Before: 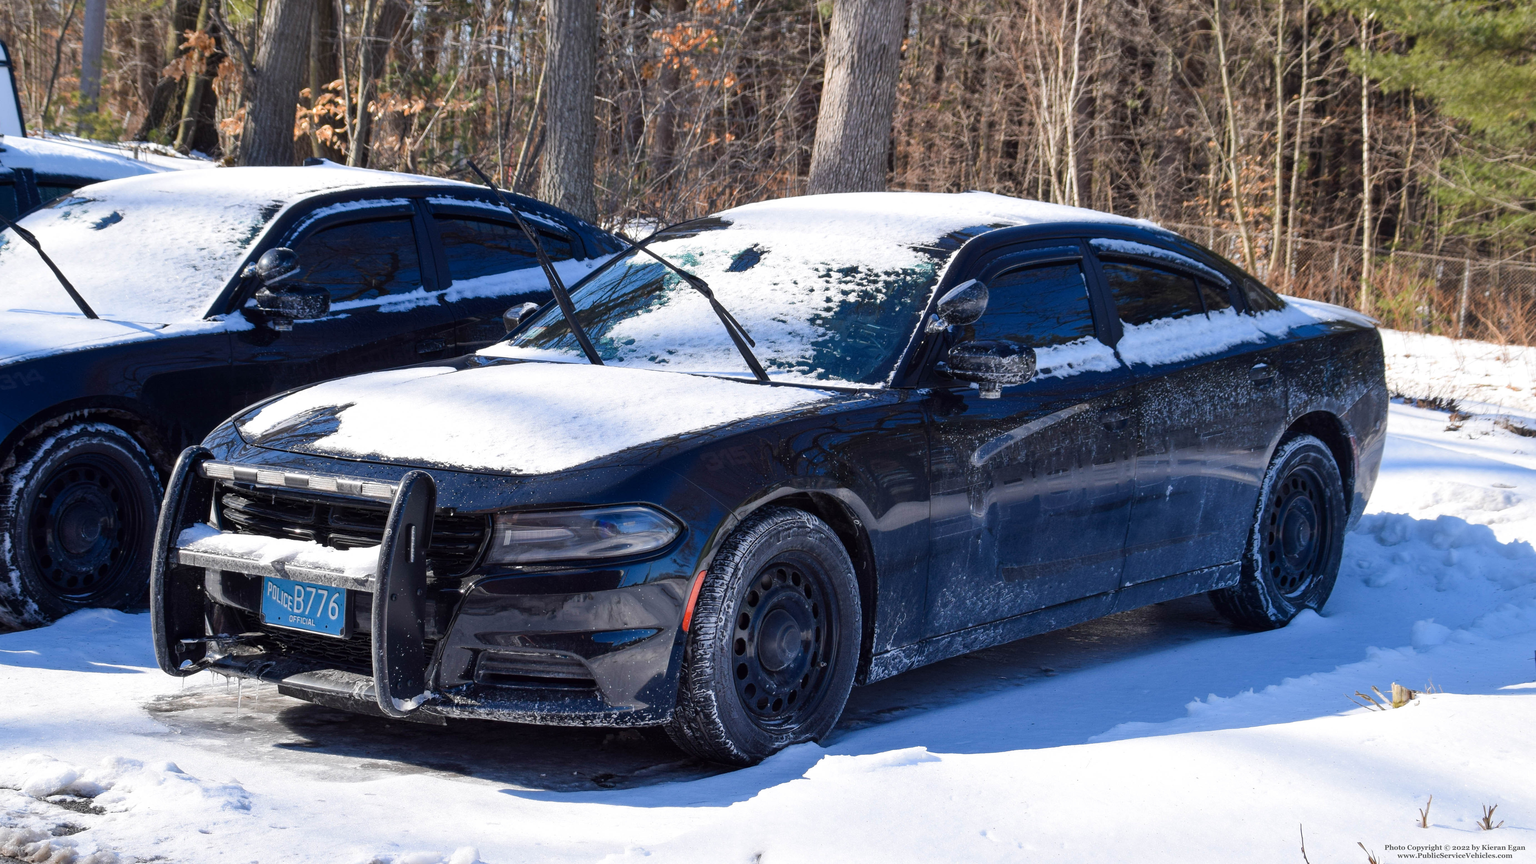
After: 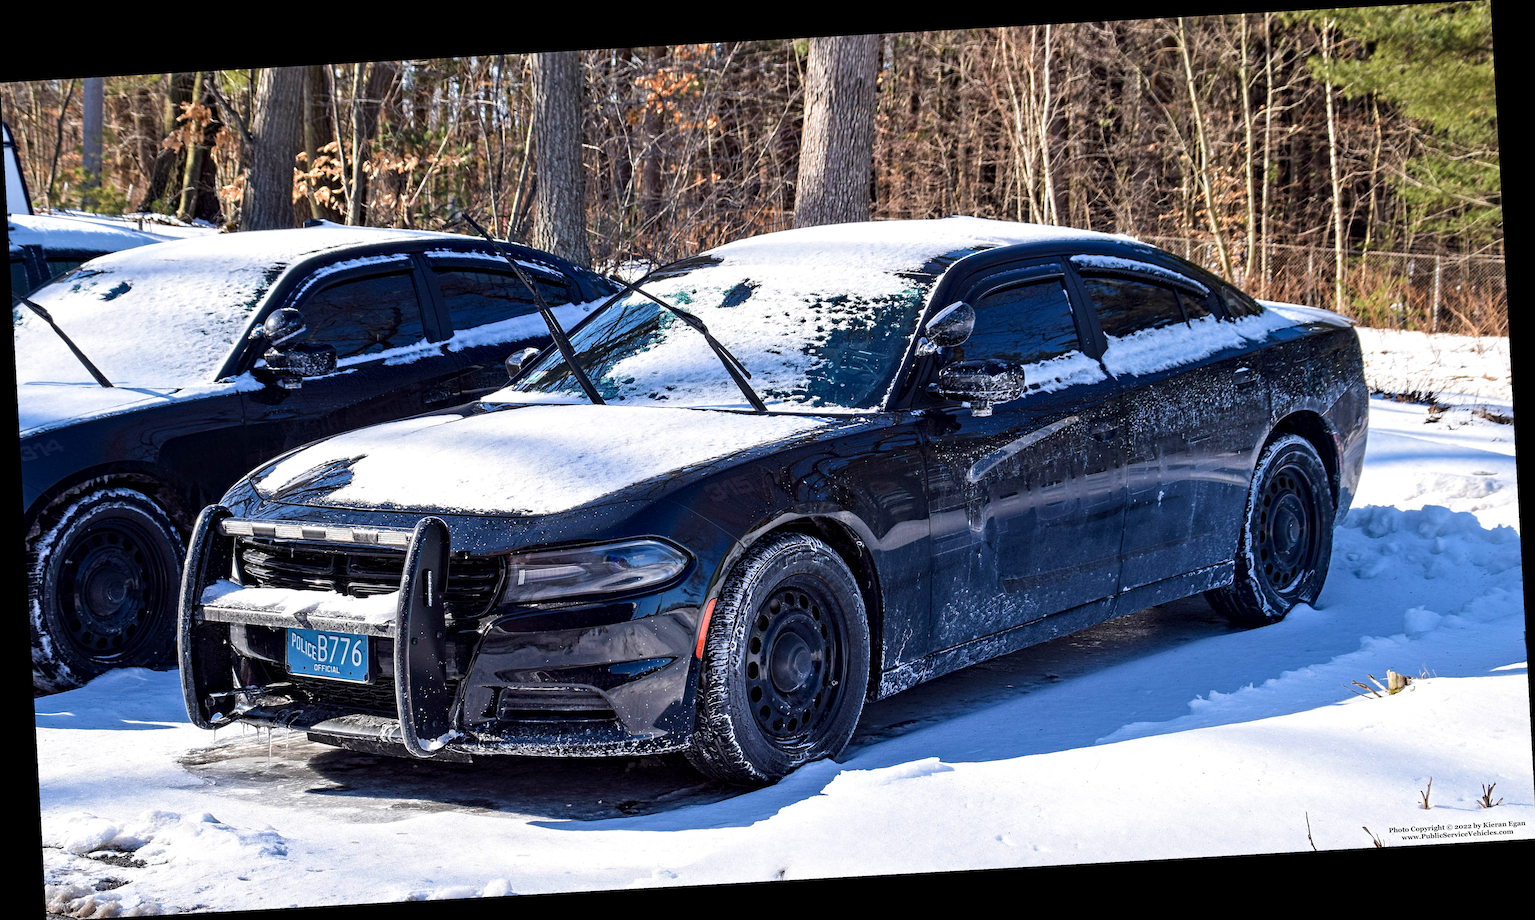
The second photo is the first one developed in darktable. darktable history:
contrast equalizer: octaves 7, y [[0.5, 0.542, 0.583, 0.625, 0.667, 0.708], [0.5 ×6], [0.5 ×6], [0 ×6], [0 ×6]]
velvia: strength 29%
rotate and perspective: rotation -3.18°, automatic cropping off
